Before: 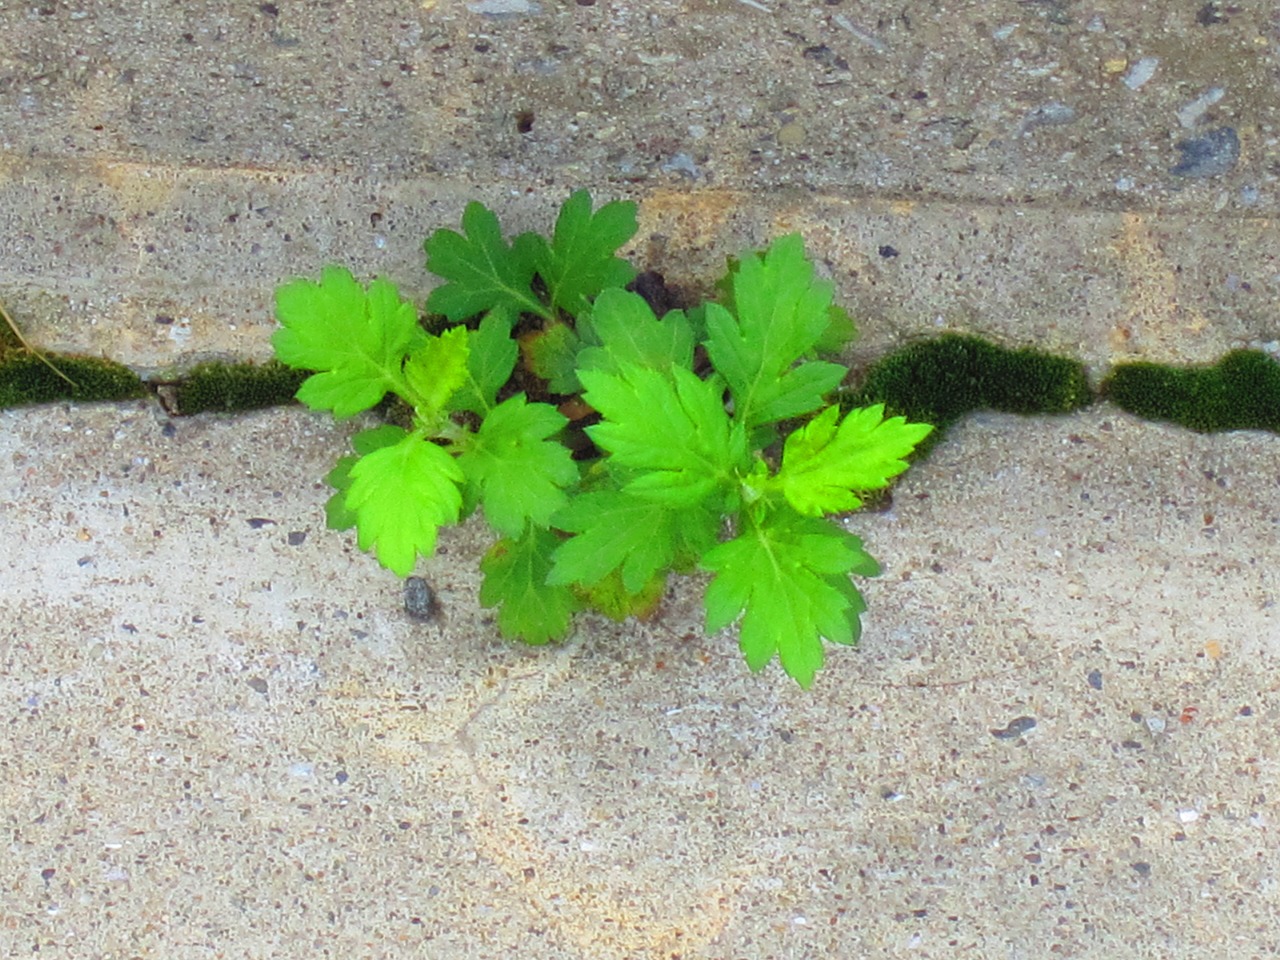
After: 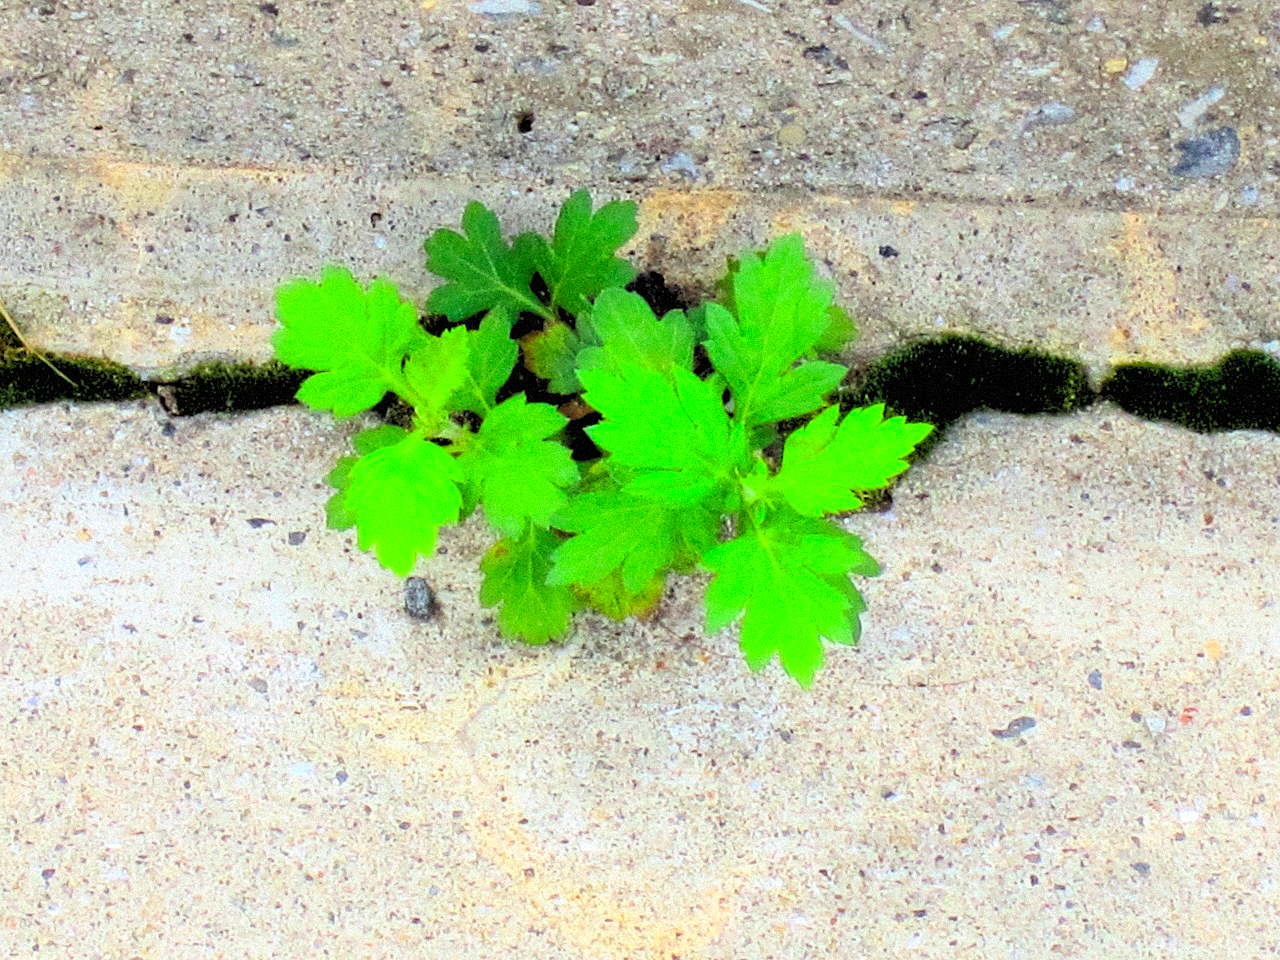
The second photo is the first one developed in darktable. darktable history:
tone equalizer: on, module defaults
grain: mid-tones bias 0%
contrast brightness saturation: contrast 0.24, brightness 0.26, saturation 0.39
rgb levels: levels [[0.034, 0.472, 0.904], [0, 0.5, 1], [0, 0.5, 1]]
